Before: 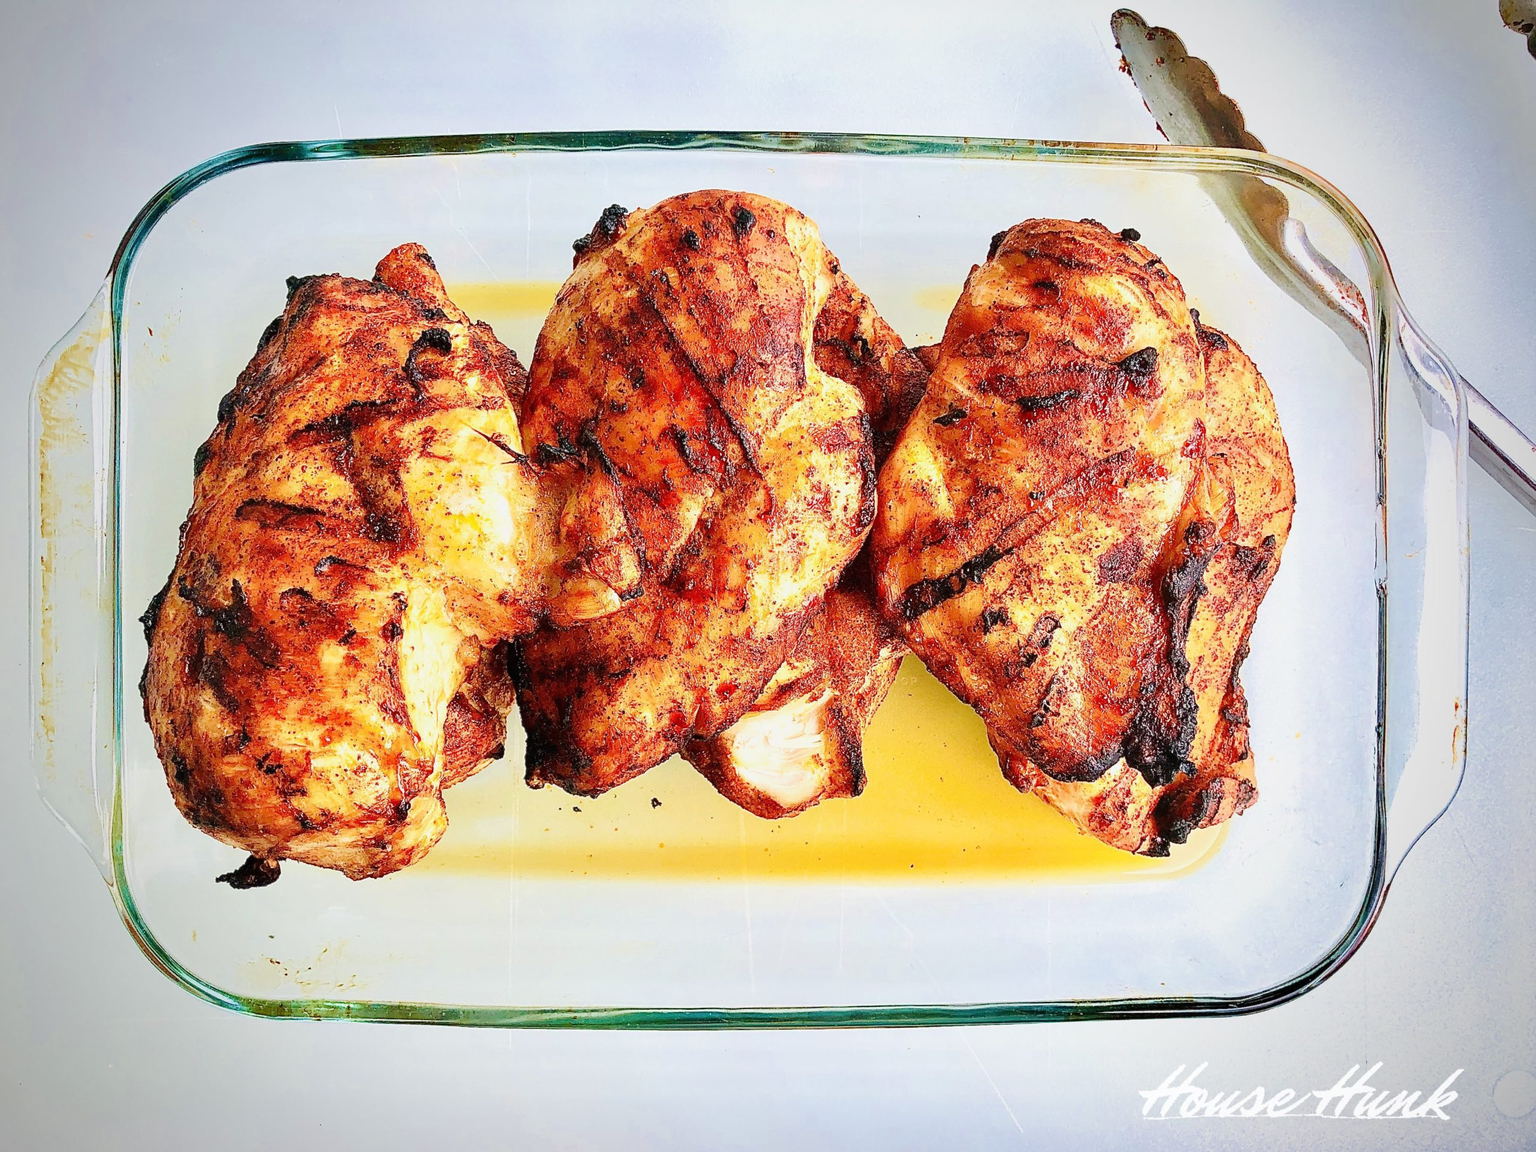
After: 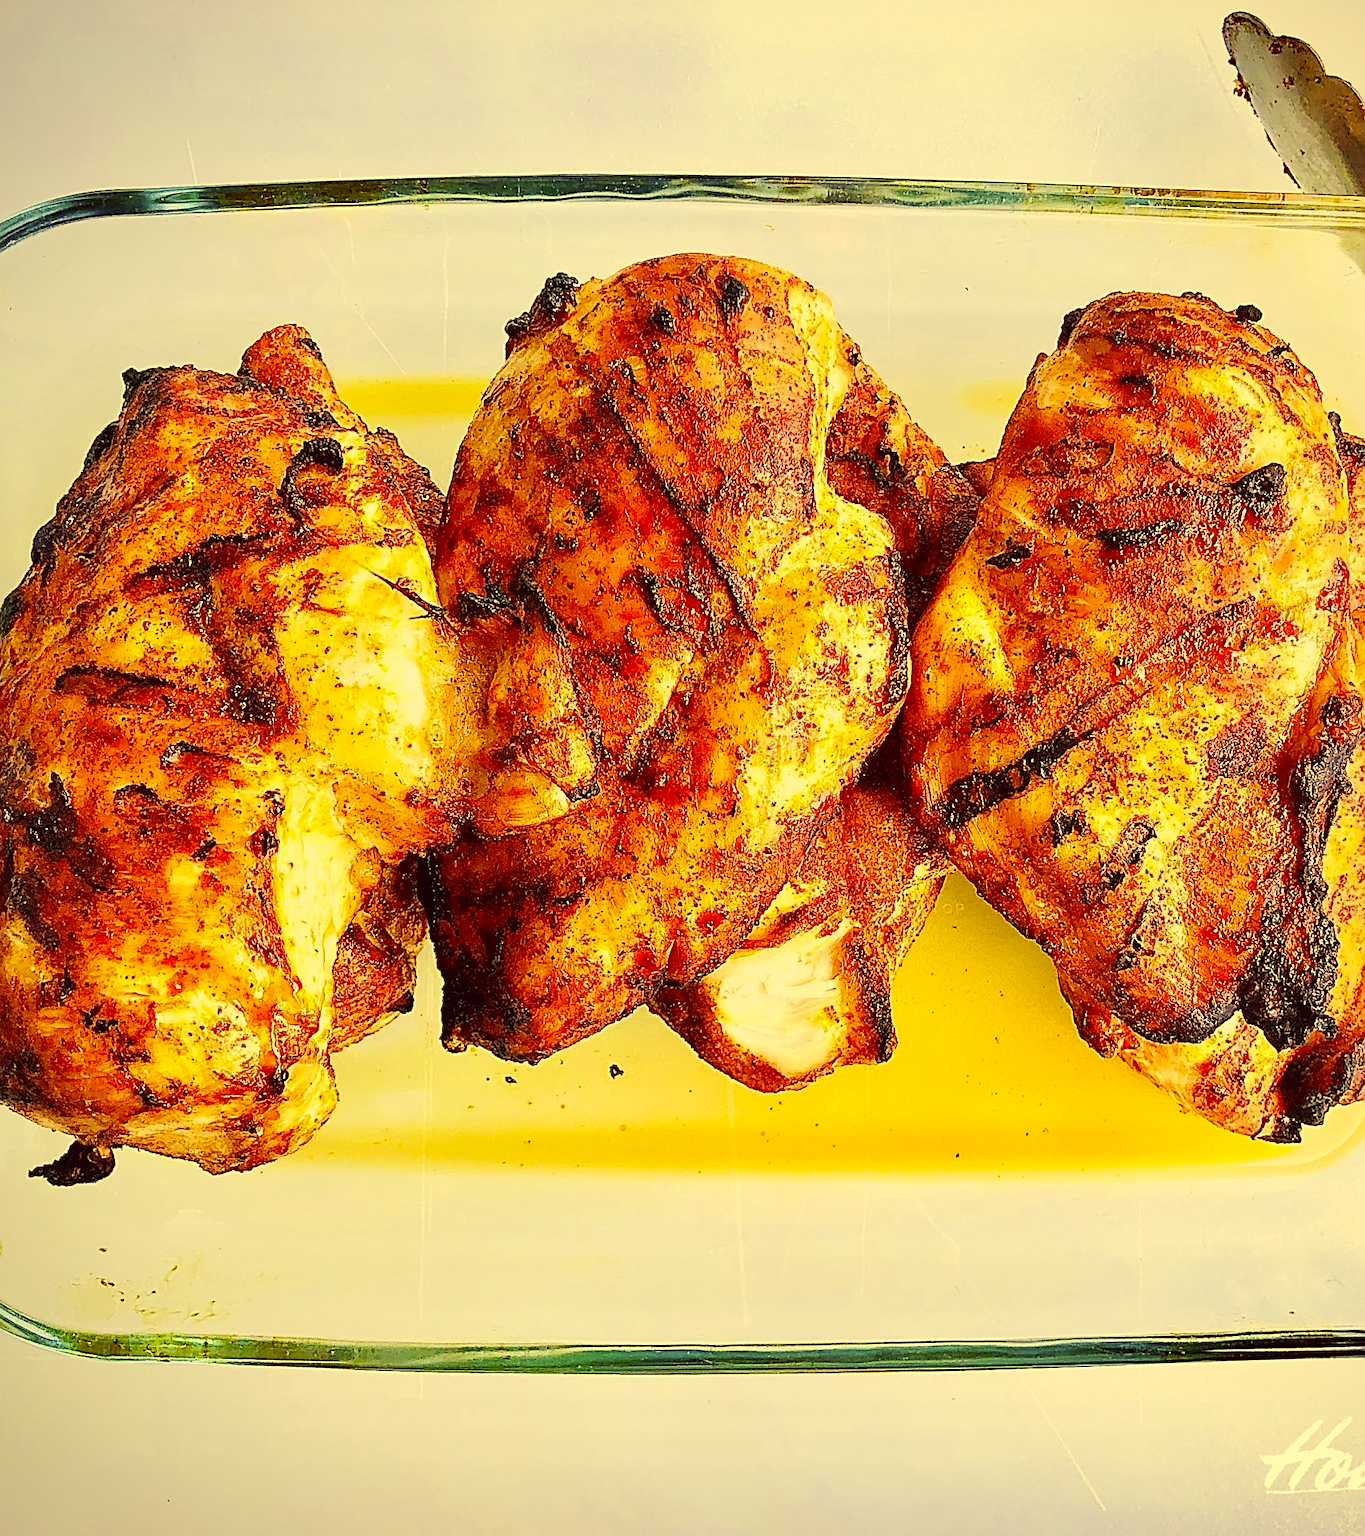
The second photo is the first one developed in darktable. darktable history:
crop and rotate: left 12.673%, right 20.66%
levels: mode automatic, black 0.023%, white 99.97%, levels [0.062, 0.494, 0.925]
color correction: highlights a* -0.482, highlights b* 40, shadows a* 9.8, shadows b* -0.161
sharpen: on, module defaults
